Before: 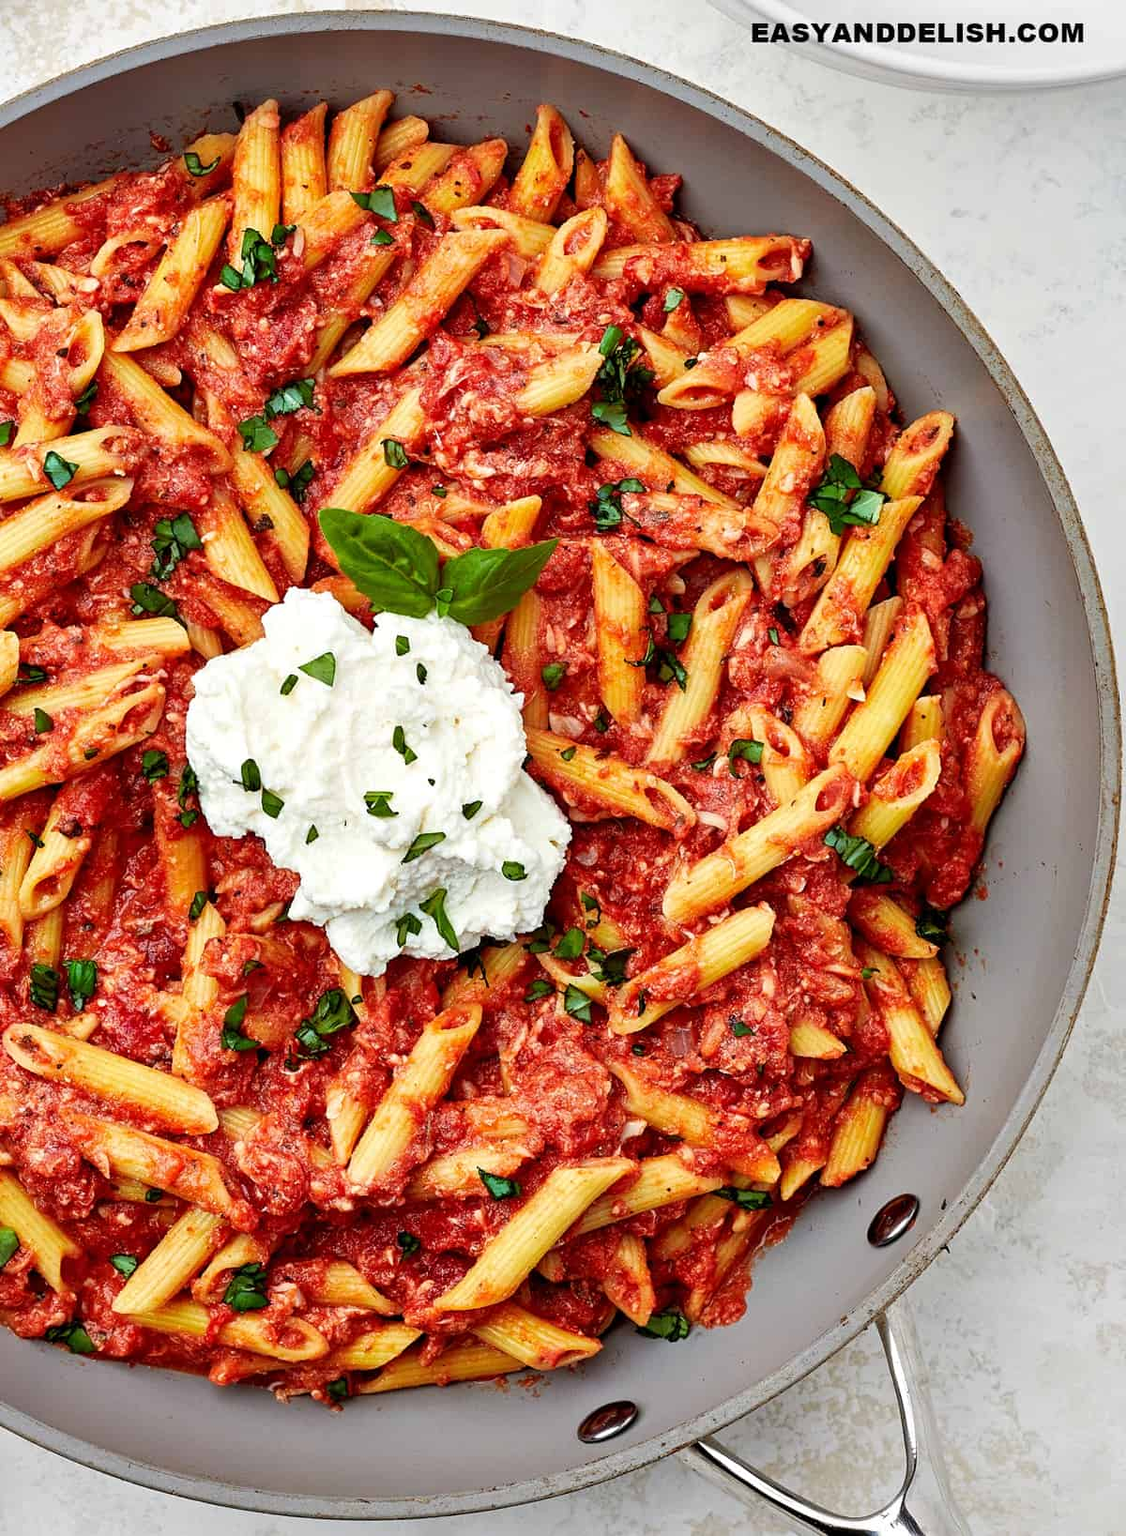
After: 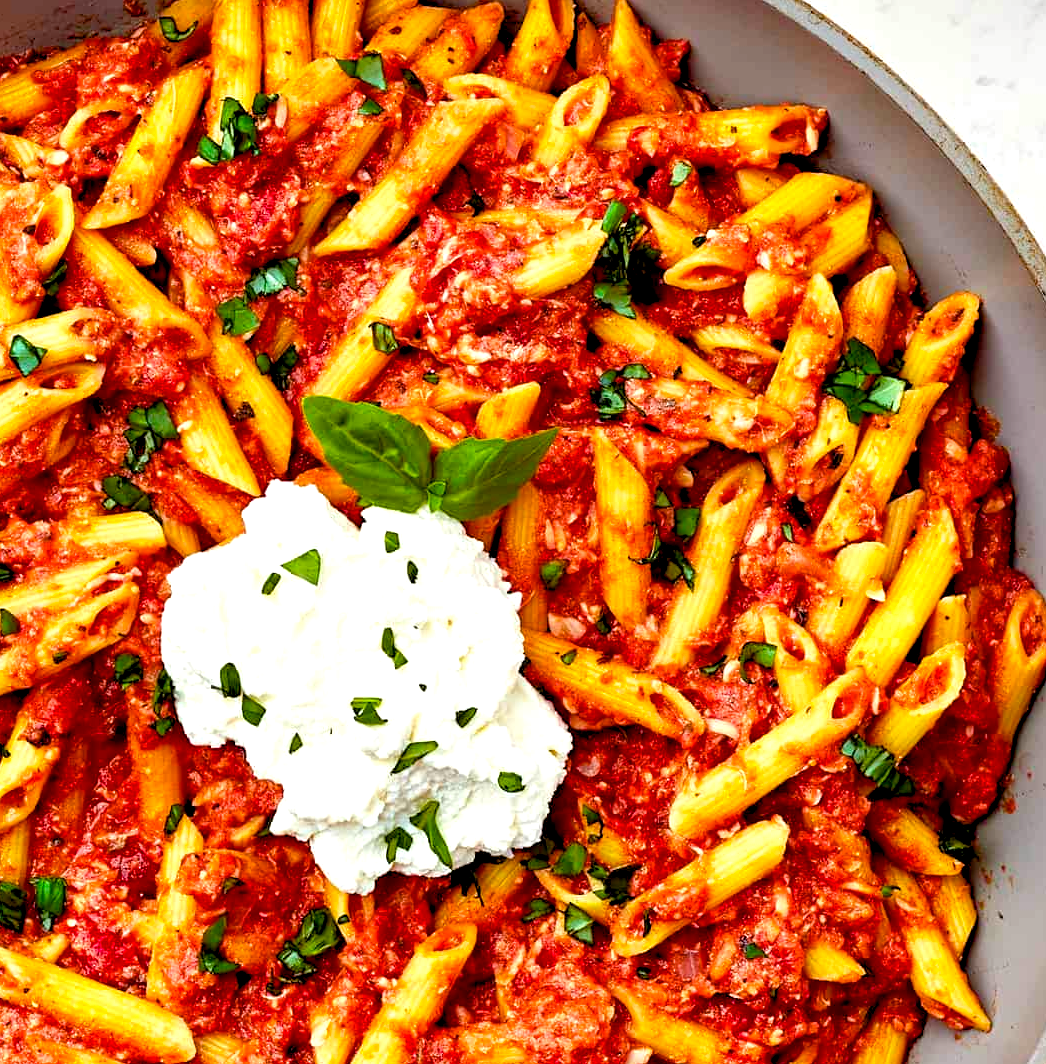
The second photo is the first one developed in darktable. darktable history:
crop: left 3.128%, top 8.971%, right 9.677%, bottom 25.981%
exposure: exposure 0.49 EV, compensate highlight preservation false
color balance rgb: power › chroma 0.266%, power › hue 61.43°, global offset › luminance -0.88%, perceptual saturation grading › global saturation 30.546%
